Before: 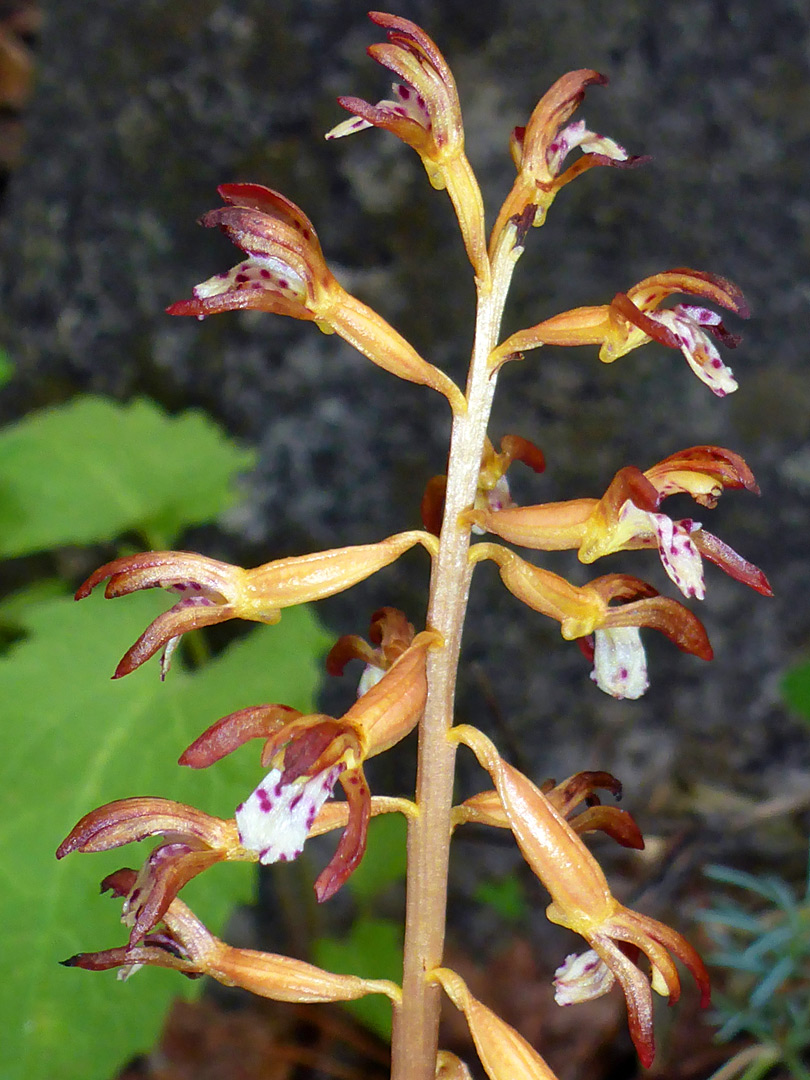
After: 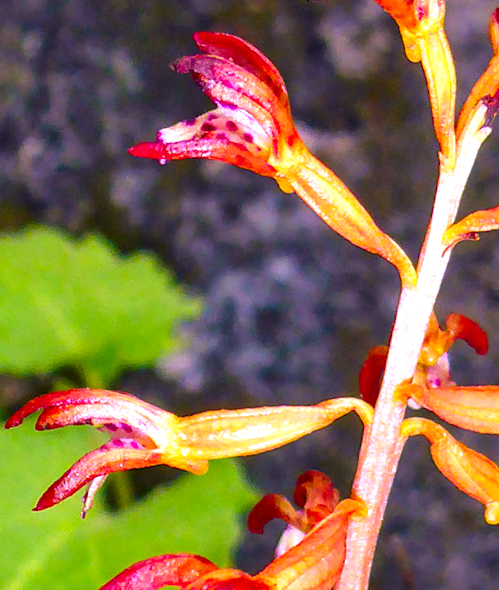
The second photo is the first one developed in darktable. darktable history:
color correction: highlights a* 19.08, highlights b* -12.05, saturation 1.67
local contrast: on, module defaults
crop and rotate: angle -6.56°, left 1.975%, top 7.03%, right 27.315%, bottom 30.338%
exposure: black level correction 0, exposure 0.696 EV, compensate highlight preservation false
